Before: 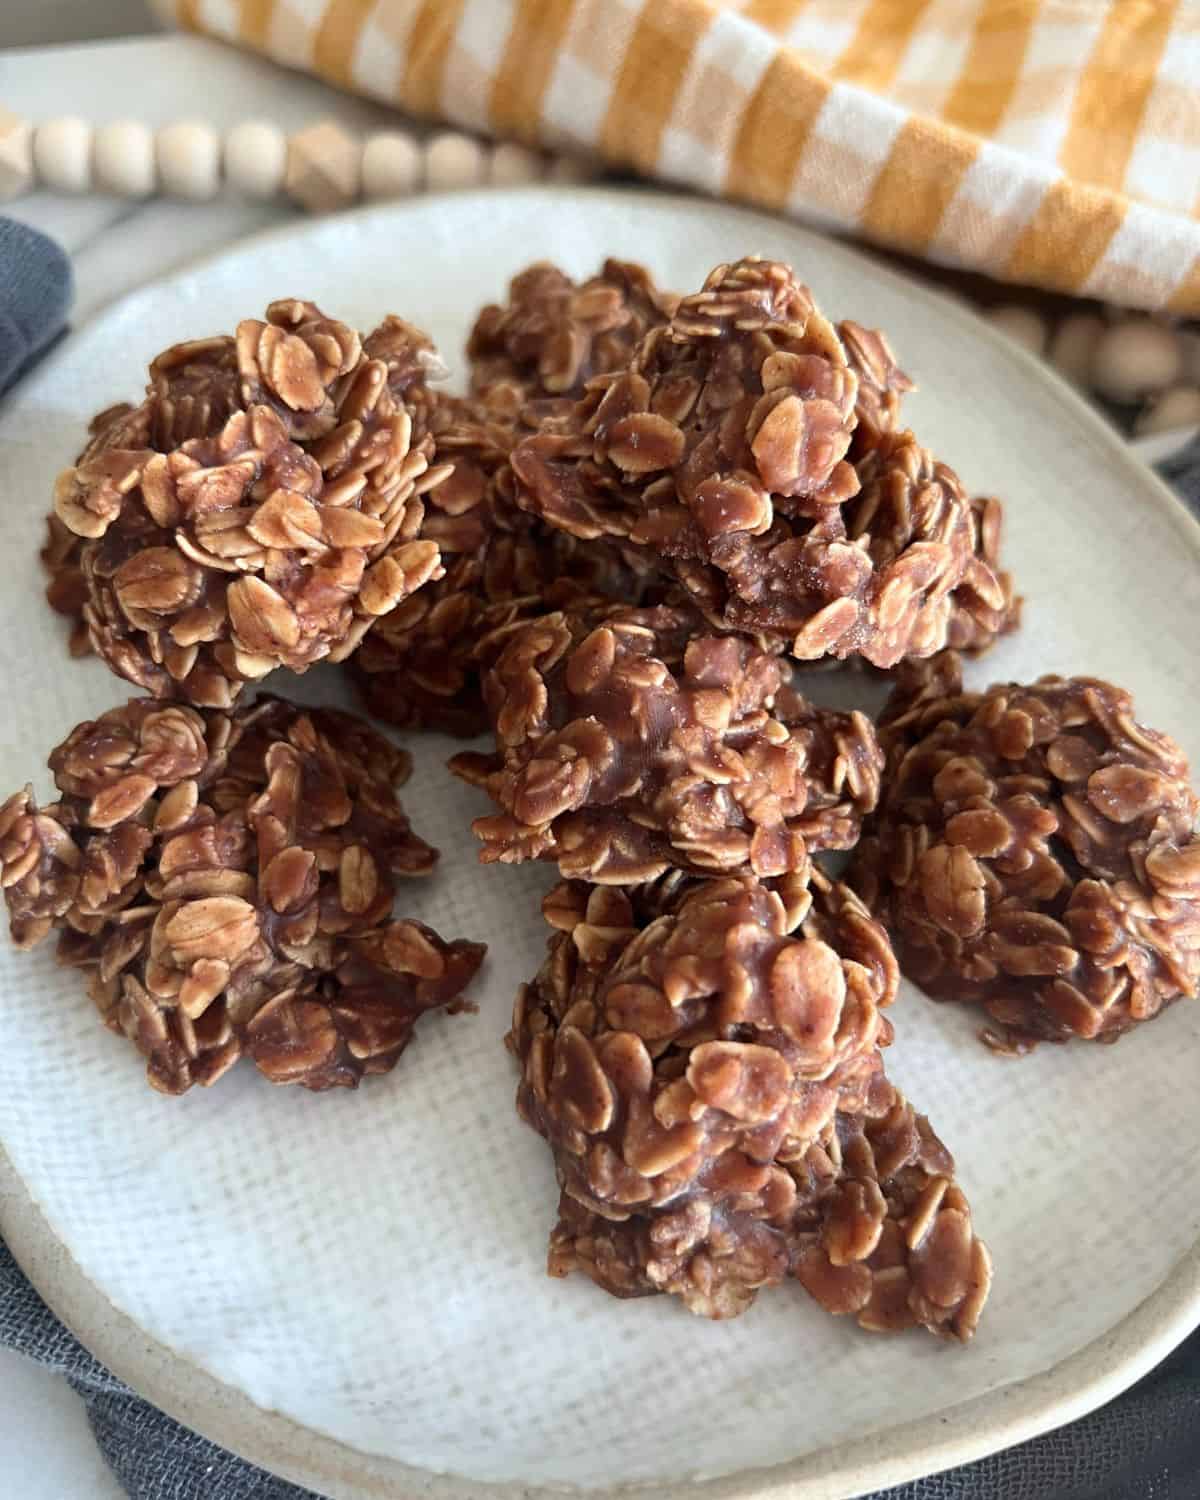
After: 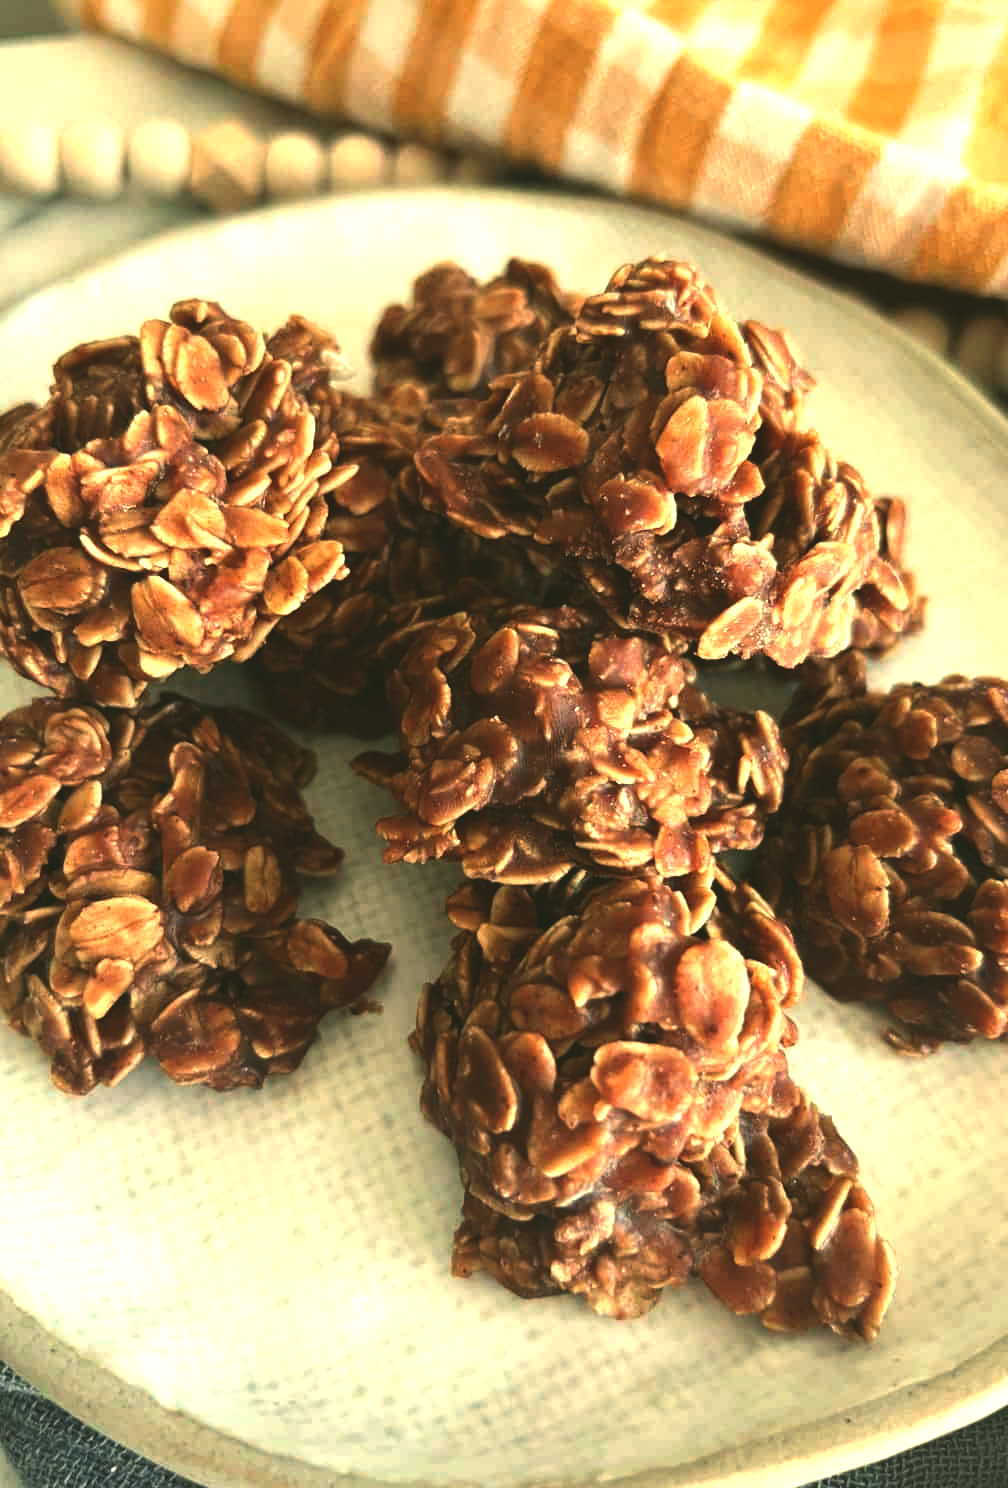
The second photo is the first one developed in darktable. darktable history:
color balance: mode lift, gamma, gain (sRGB), lift [1.014, 0.966, 0.918, 0.87], gamma [0.86, 0.734, 0.918, 0.976], gain [1.063, 1.13, 1.063, 0.86]
crop: left 8.026%, right 7.374%
exposure: black level correction -0.041, exposure 0.064 EV, compensate highlight preservation false
levels: levels [0, 0.474, 0.947]
